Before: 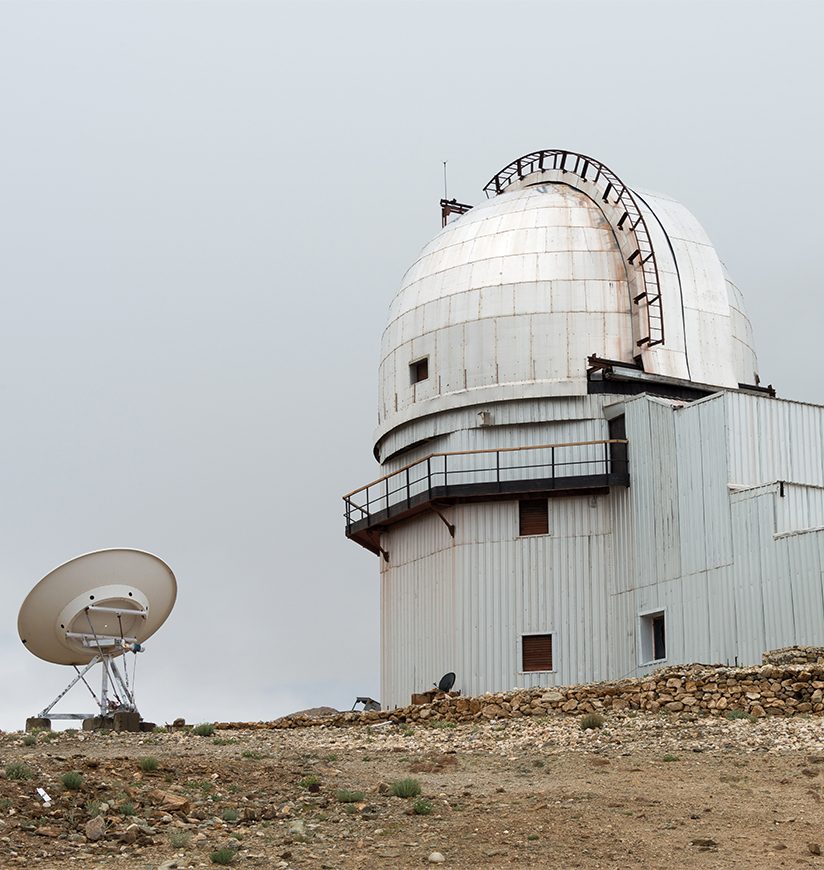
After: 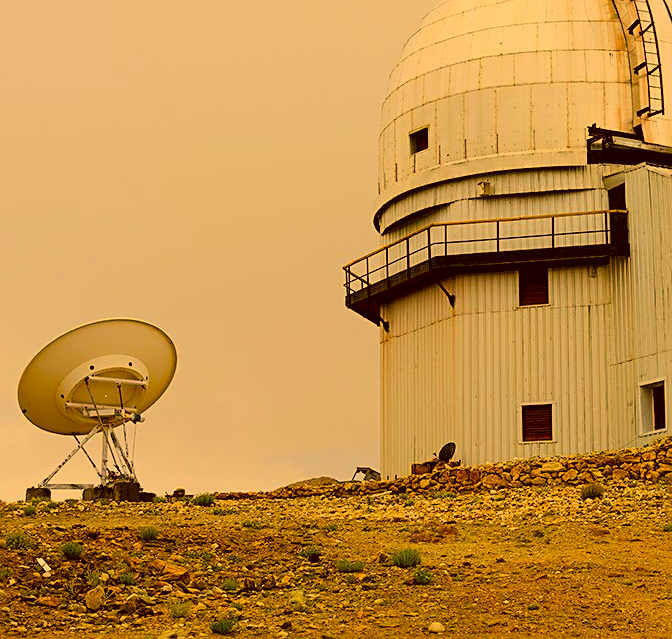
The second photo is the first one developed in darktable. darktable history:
crop: top 26.513%, right 17.964%
exposure: compensate highlight preservation false
filmic rgb: black relative exposure -7.58 EV, white relative exposure 4.63 EV, target black luminance 0%, hardness 3.5, latitude 50.39%, contrast 1.034, highlights saturation mix 9.25%, shadows ↔ highlights balance -0.176%, color science v6 (2022)
color correction: highlights a* 10.52, highlights b* 30.54, shadows a* 2.66, shadows b* 17.19, saturation 1.73
sharpen: on, module defaults
